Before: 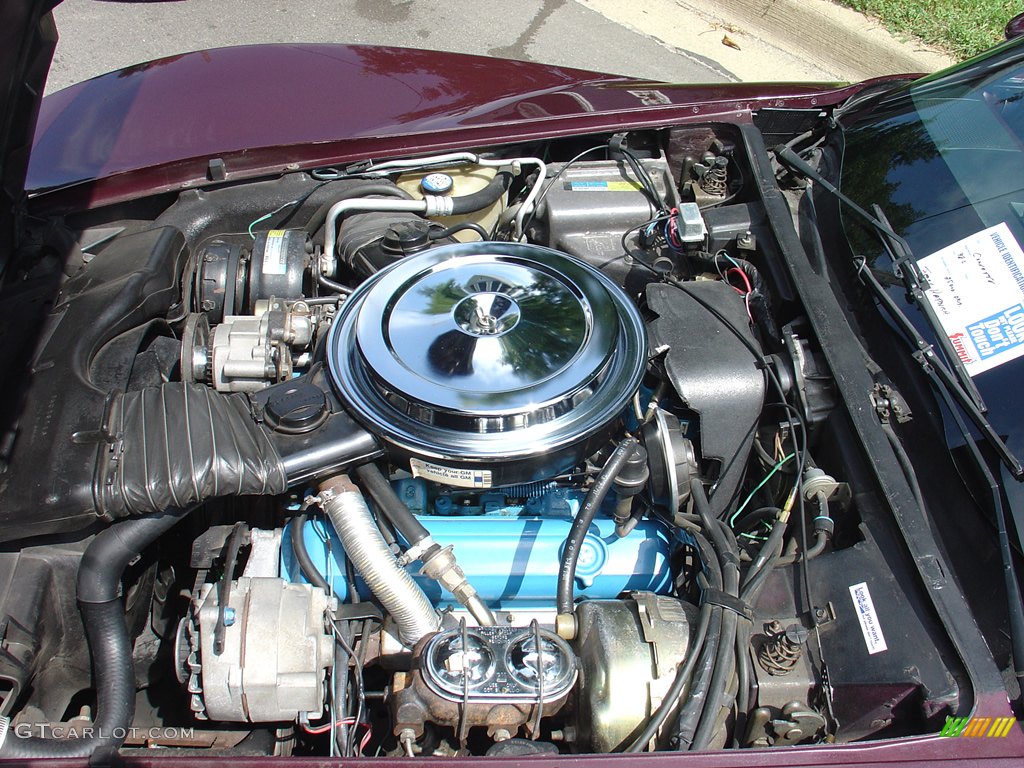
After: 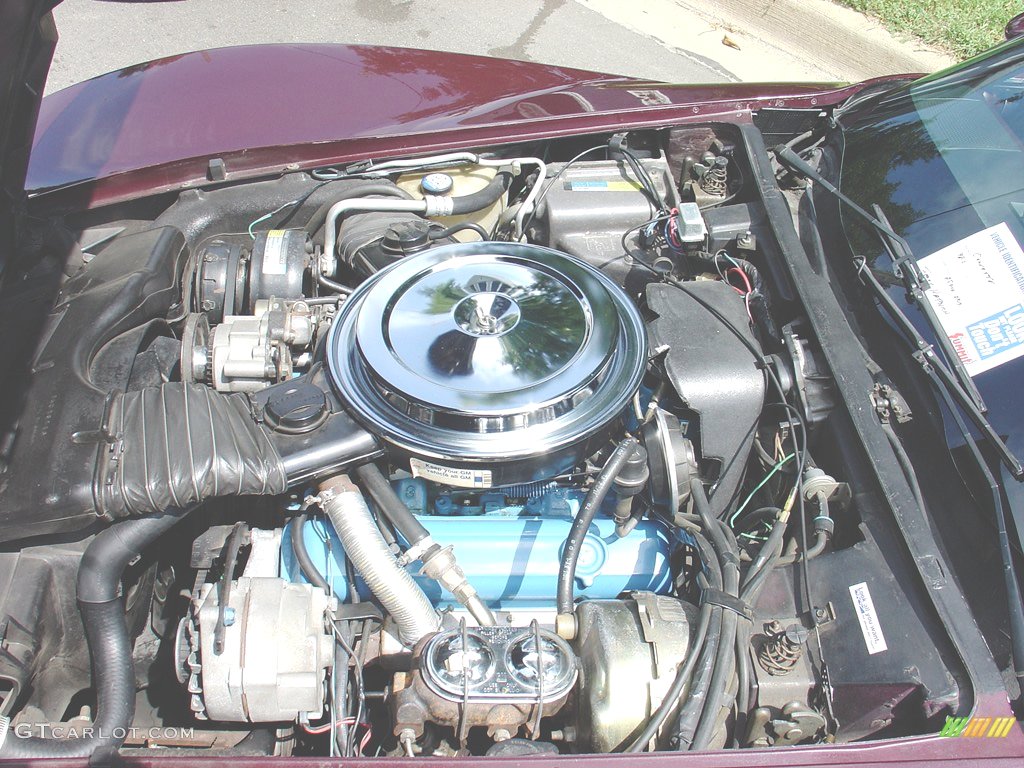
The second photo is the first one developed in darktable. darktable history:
levels: levels [0, 0.476, 0.951]
base curve: curves: ch0 [(0, 0) (0.158, 0.273) (0.879, 0.895) (1, 1)], preserve colors none
exposure: black level correction -0.028, compensate highlight preservation false
